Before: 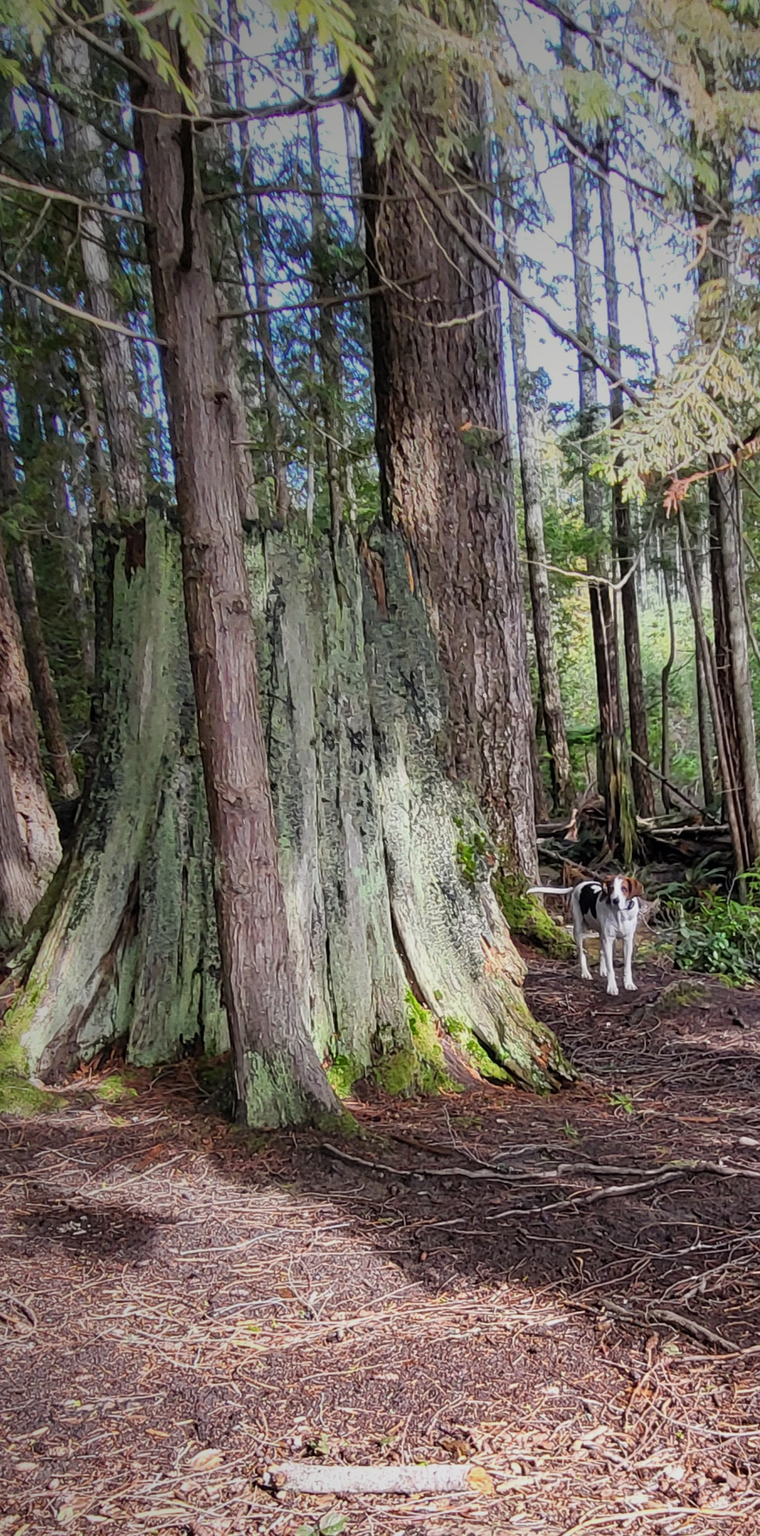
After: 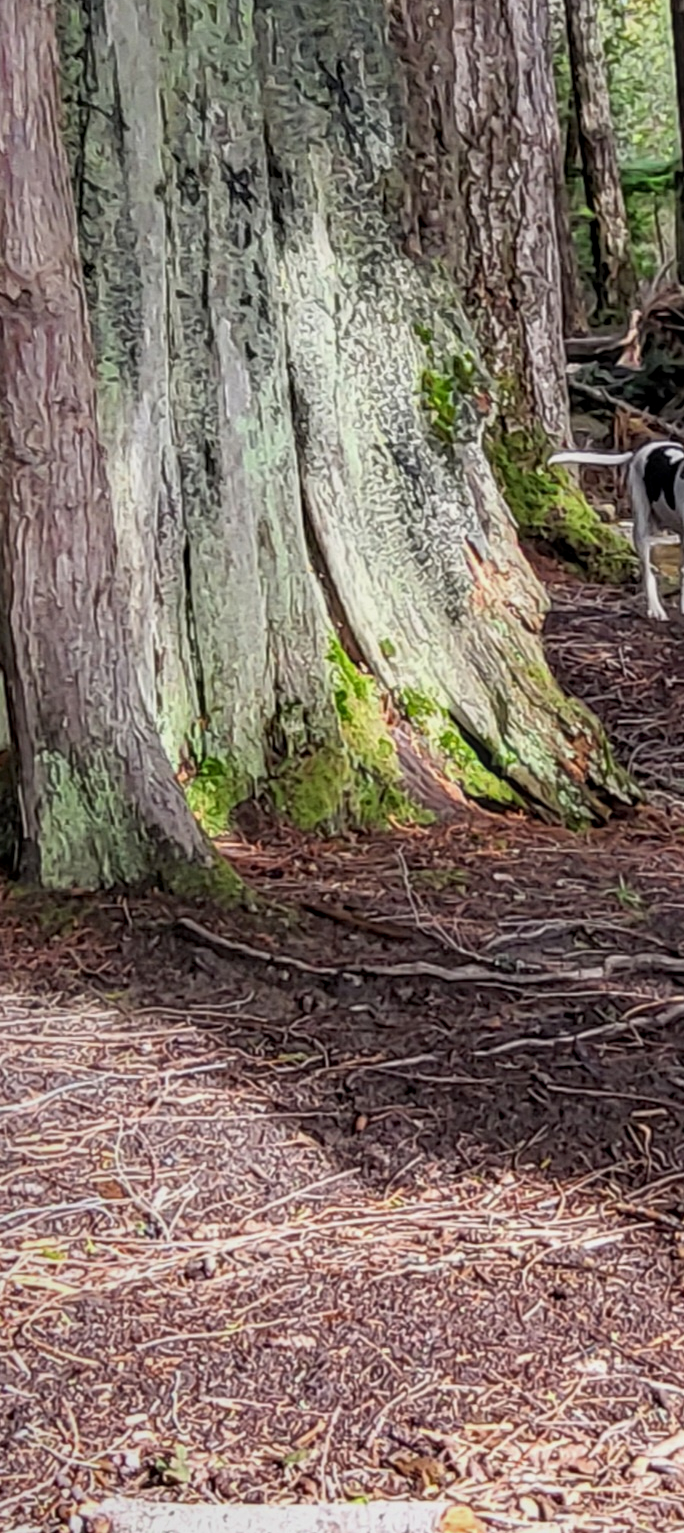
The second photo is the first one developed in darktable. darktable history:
local contrast: on, module defaults
crop: left 29.569%, top 41.557%, right 20.795%, bottom 3.487%
